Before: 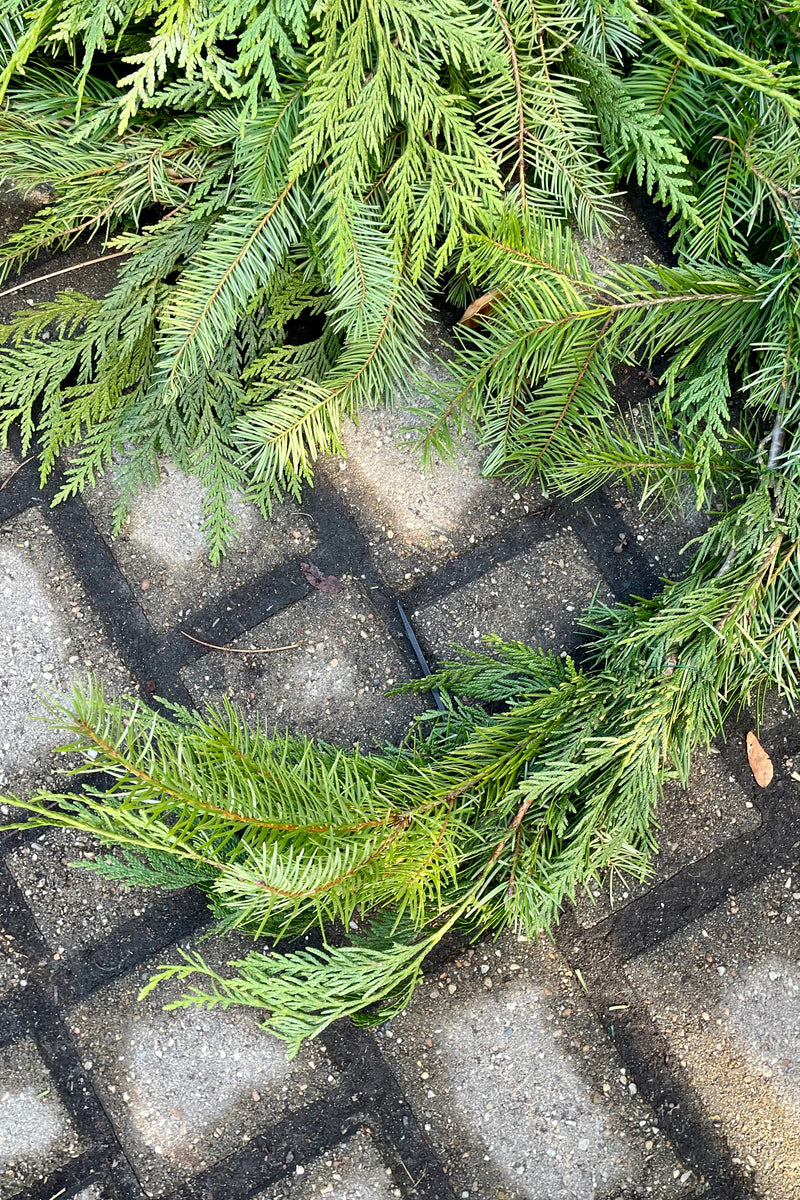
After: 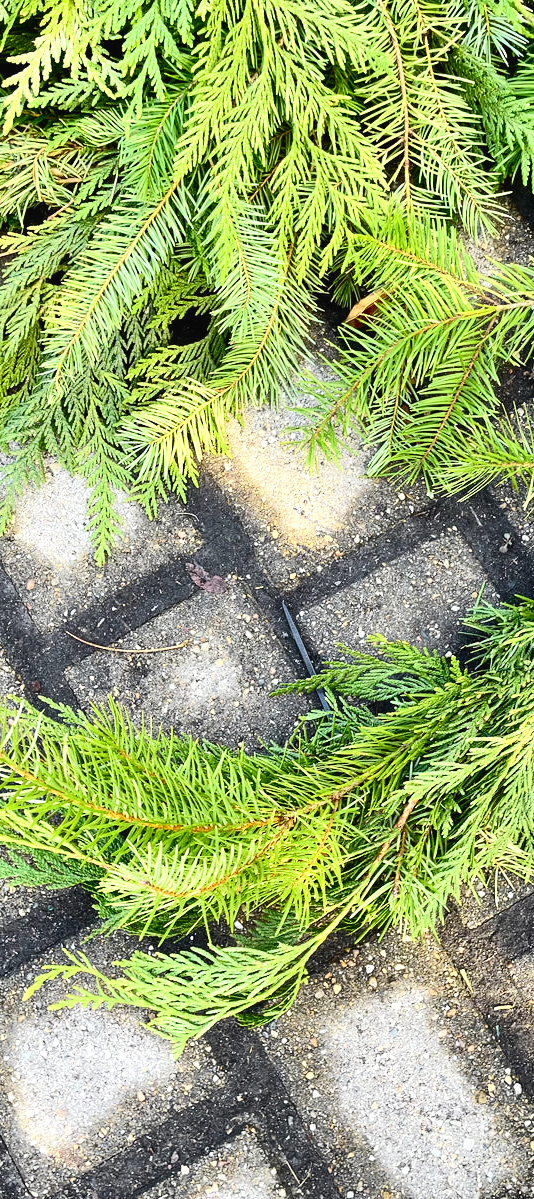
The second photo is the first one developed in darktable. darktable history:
exposure: exposure 0.56 EV, compensate highlight preservation false
shadows and highlights: shadows 39.32, highlights -53.71, low approximation 0.01, soften with gaussian
tone curve: curves: ch0 [(0, 0.028) (0.037, 0.05) (0.123, 0.114) (0.19, 0.176) (0.269, 0.27) (0.48, 0.57) (0.595, 0.695) (0.718, 0.823) (0.855, 0.913) (1, 0.982)]; ch1 [(0, 0) (0.243, 0.245) (0.422, 0.415) (0.493, 0.495) (0.508, 0.506) (0.536, 0.538) (0.569, 0.58) (0.611, 0.644) (0.769, 0.807) (1, 1)]; ch2 [(0, 0) (0.249, 0.216) (0.349, 0.321) (0.424, 0.442) (0.476, 0.483) (0.498, 0.499) (0.517, 0.519) (0.532, 0.547) (0.569, 0.608) (0.614, 0.661) (0.706, 0.75) (0.808, 0.809) (0.991, 0.968)], color space Lab, independent channels, preserve colors none
crop and rotate: left 14.418%, right 18.76%
